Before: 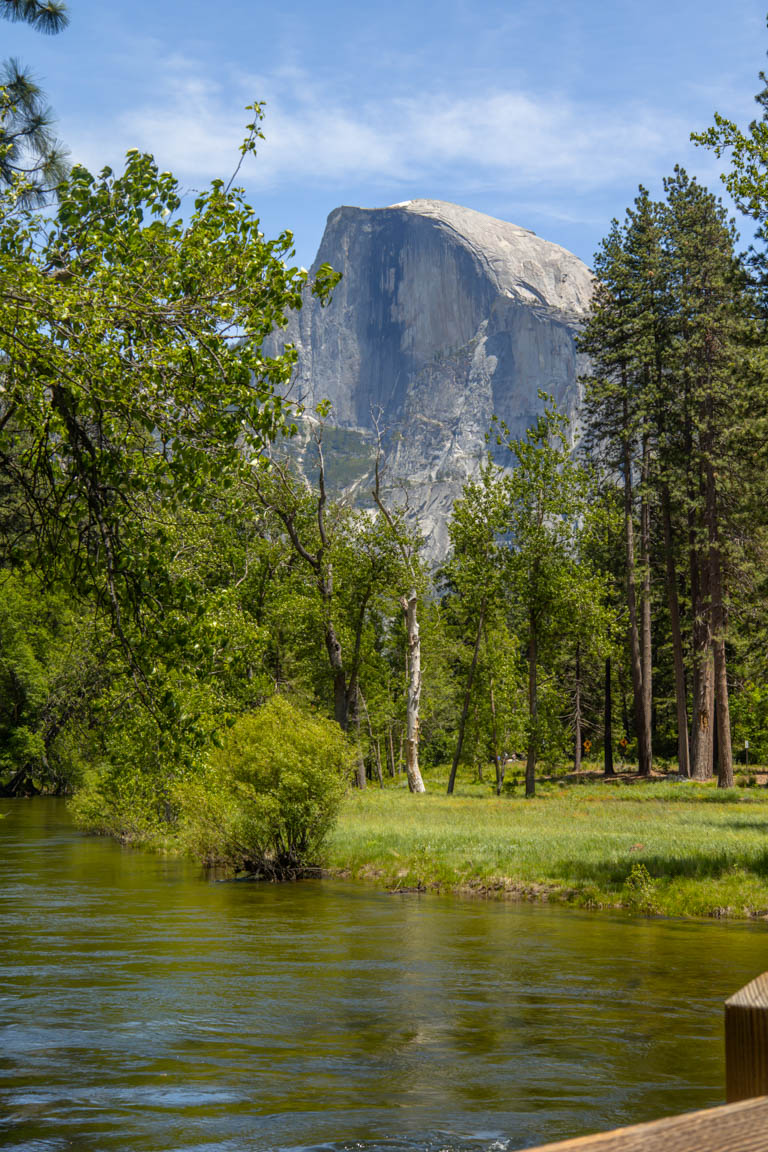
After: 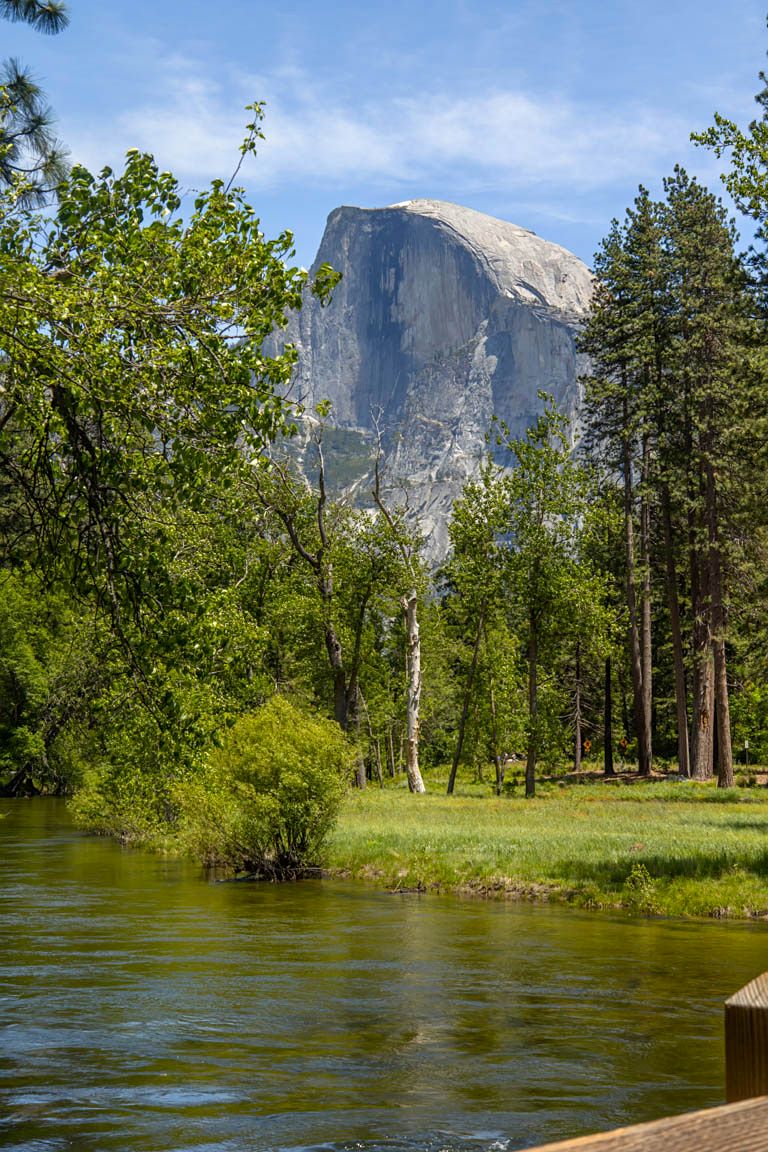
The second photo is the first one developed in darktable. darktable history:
contrast brightness saturation: contrast 0.08, saturation 0.024
sharpen: amount 0.208
